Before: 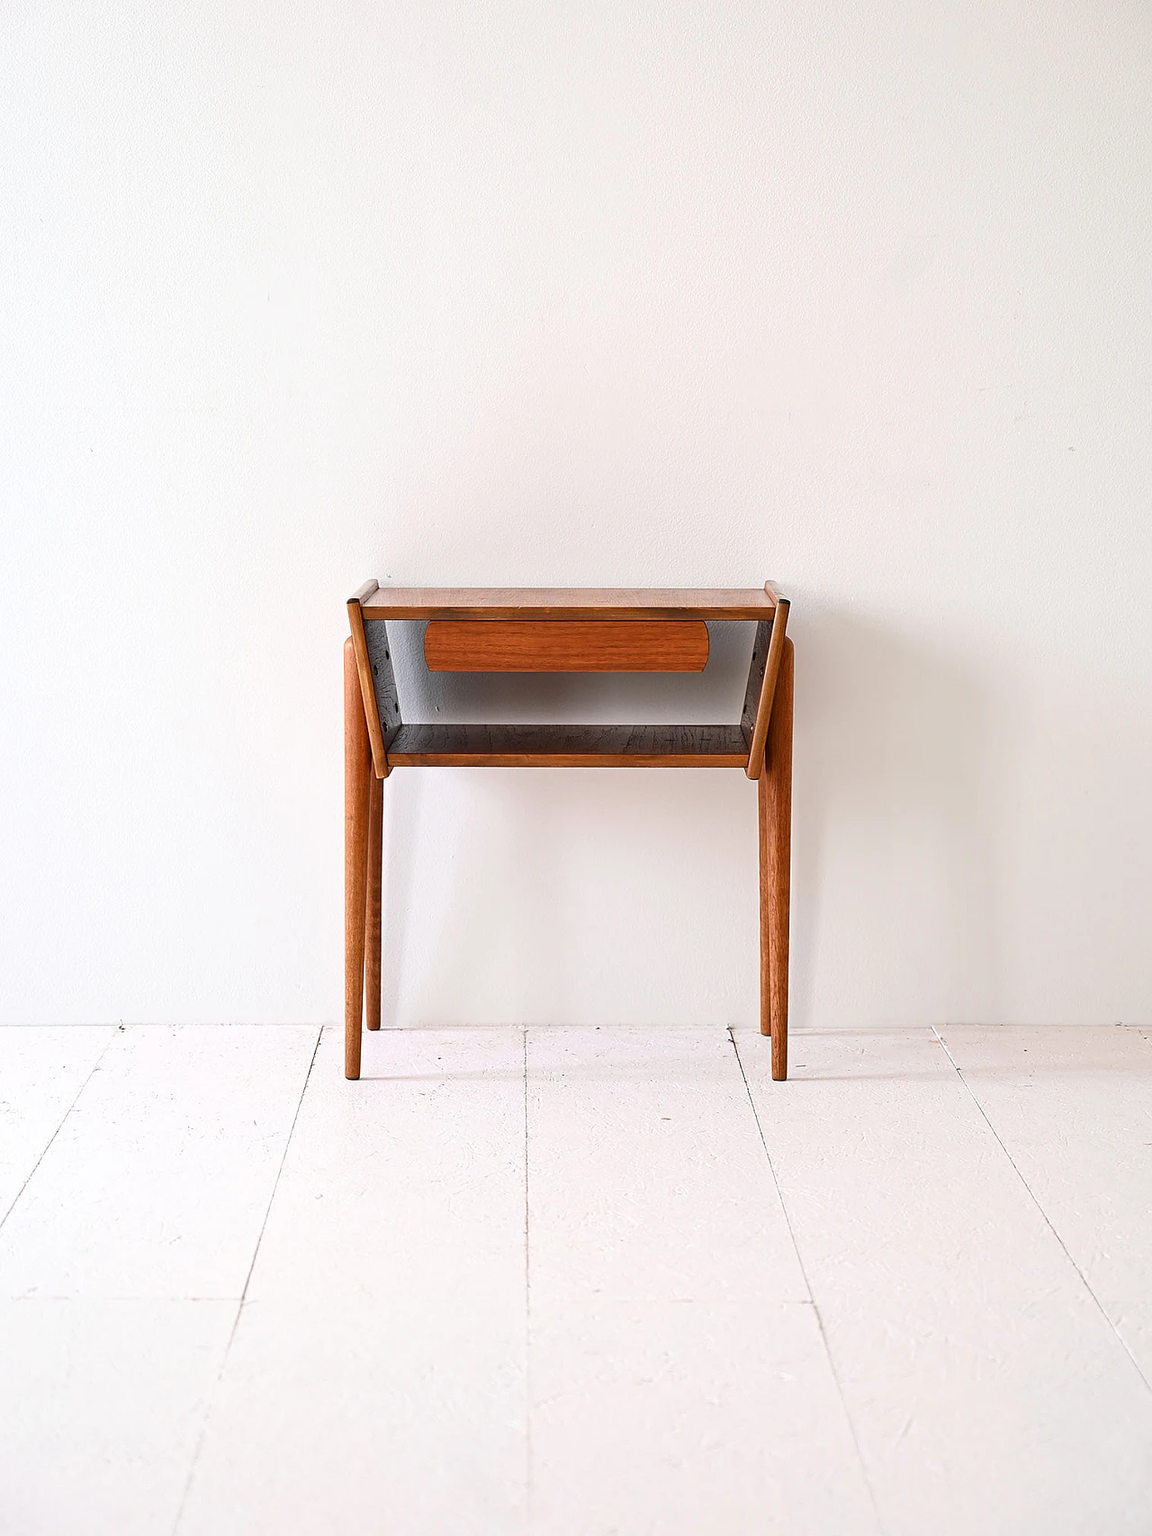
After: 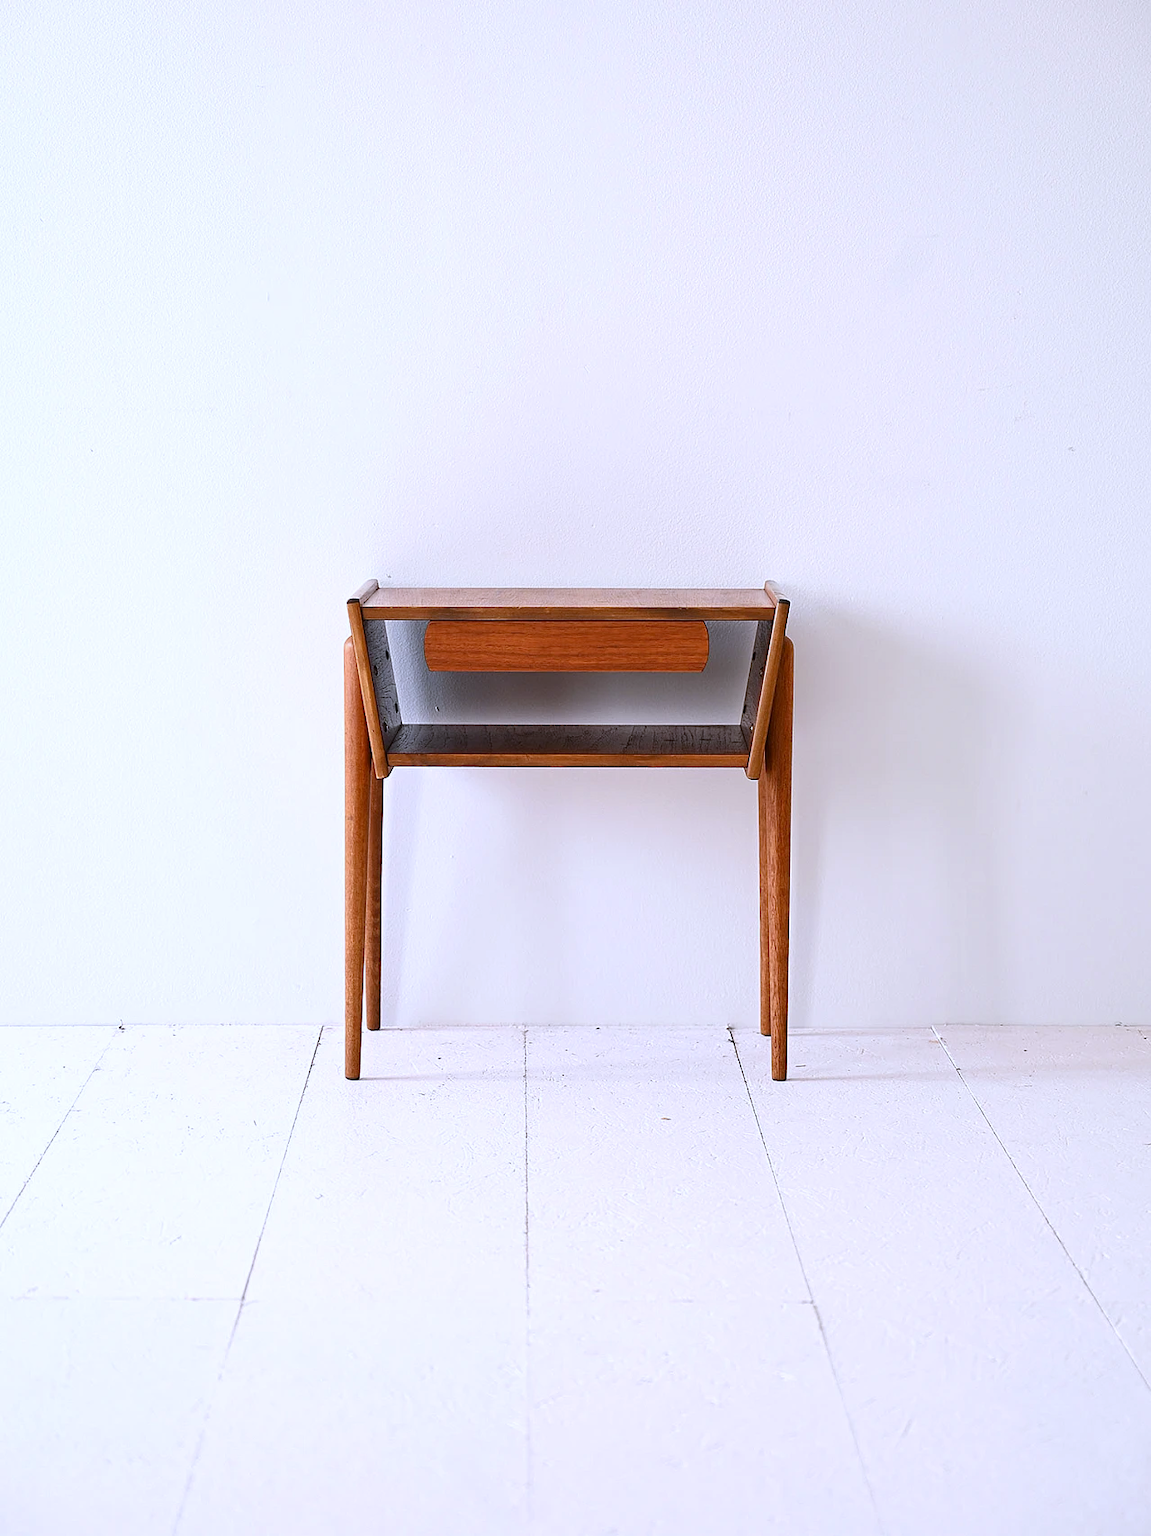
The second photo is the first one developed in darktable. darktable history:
white balance: red 0.967, blue 1.119, emerald 0.756
vibrance: on, module defaults
